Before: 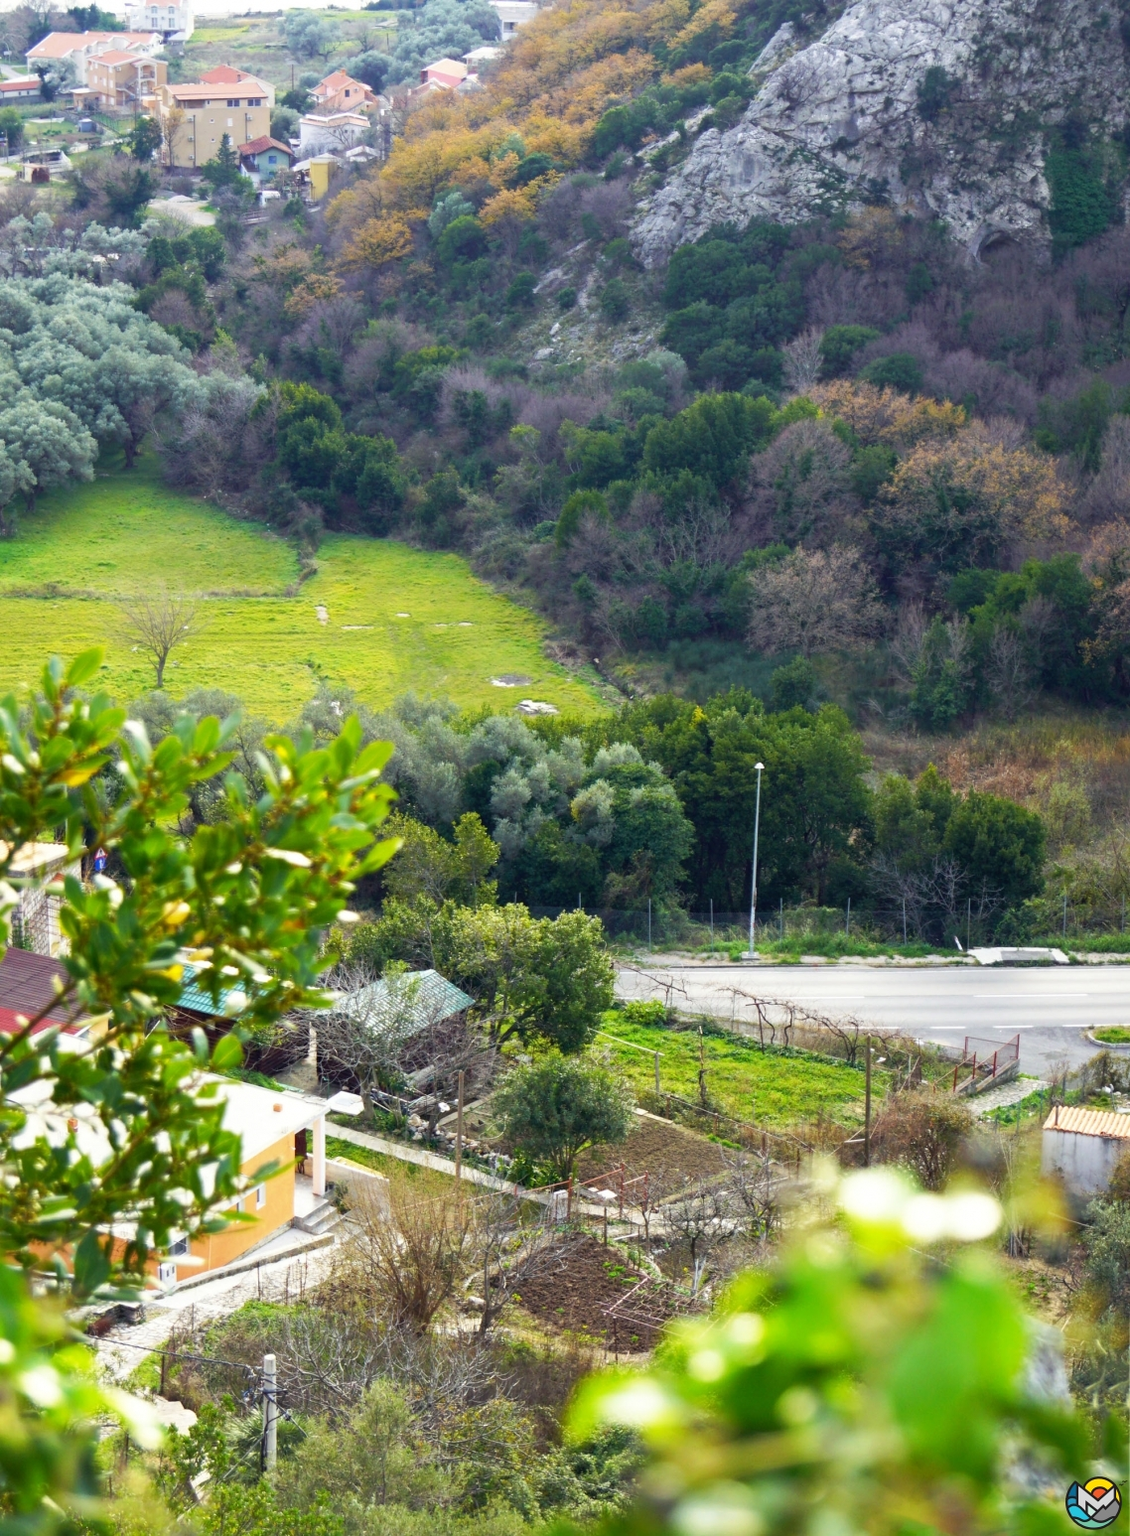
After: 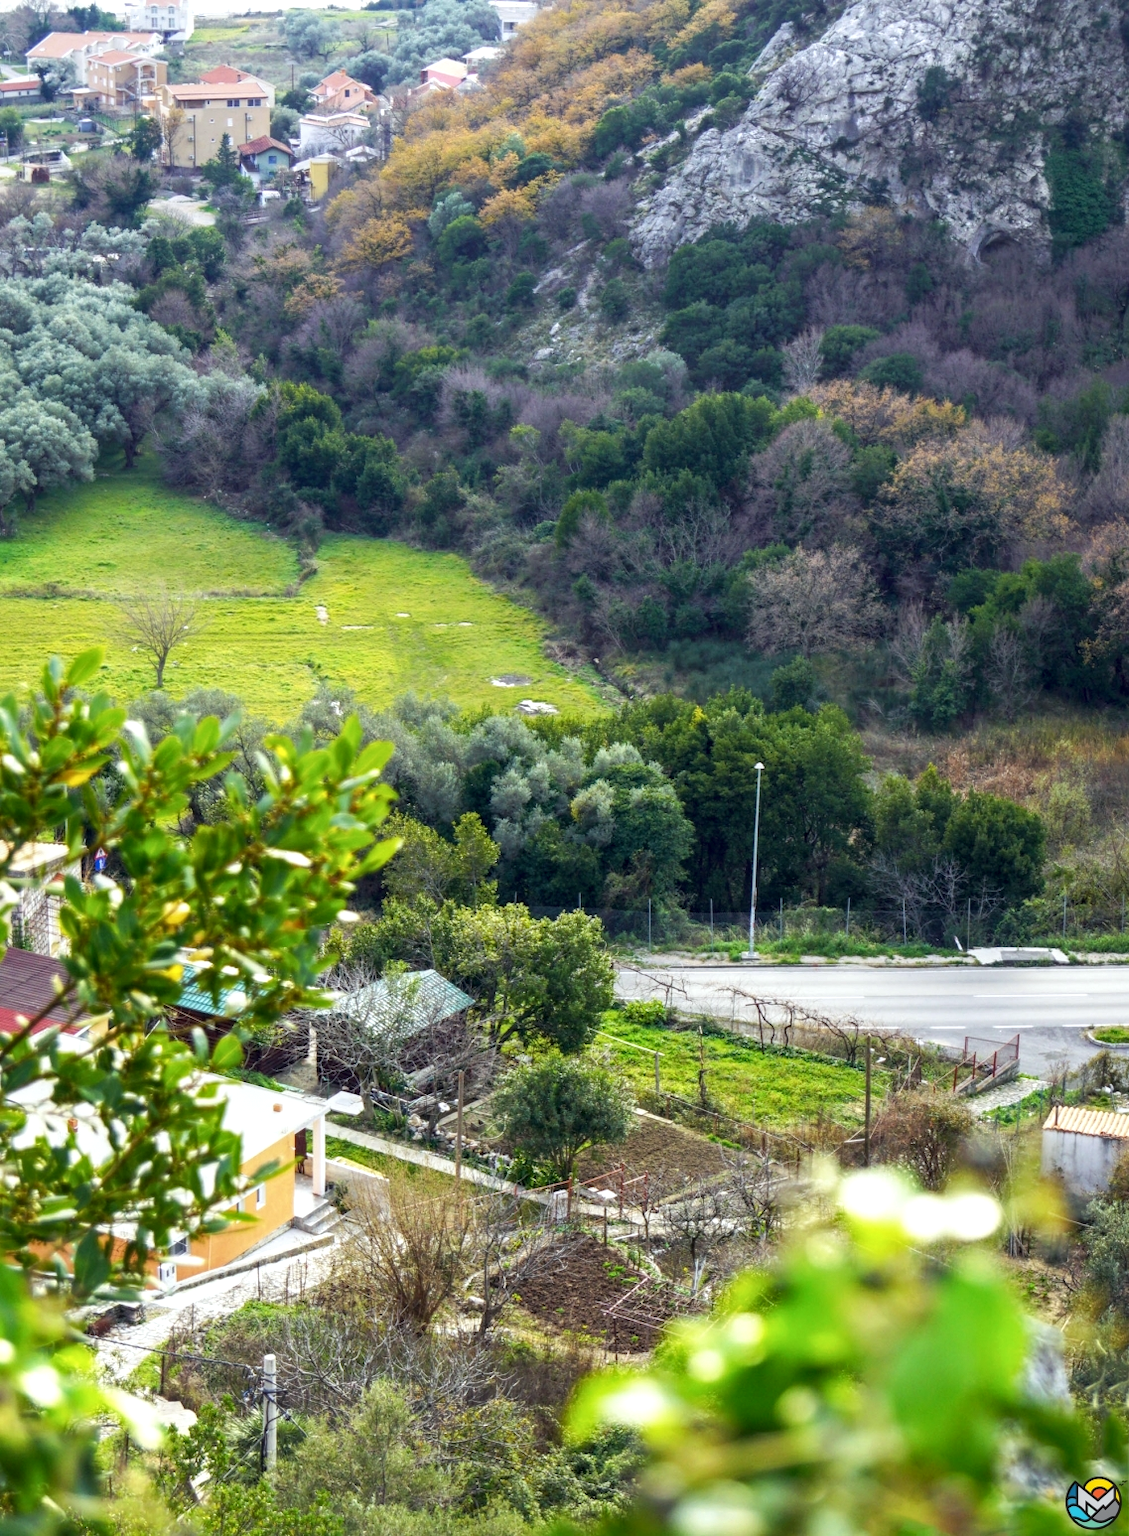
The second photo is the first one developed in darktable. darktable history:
white balance: red 0.982, blue 1.018
local contrast: detail 130%
